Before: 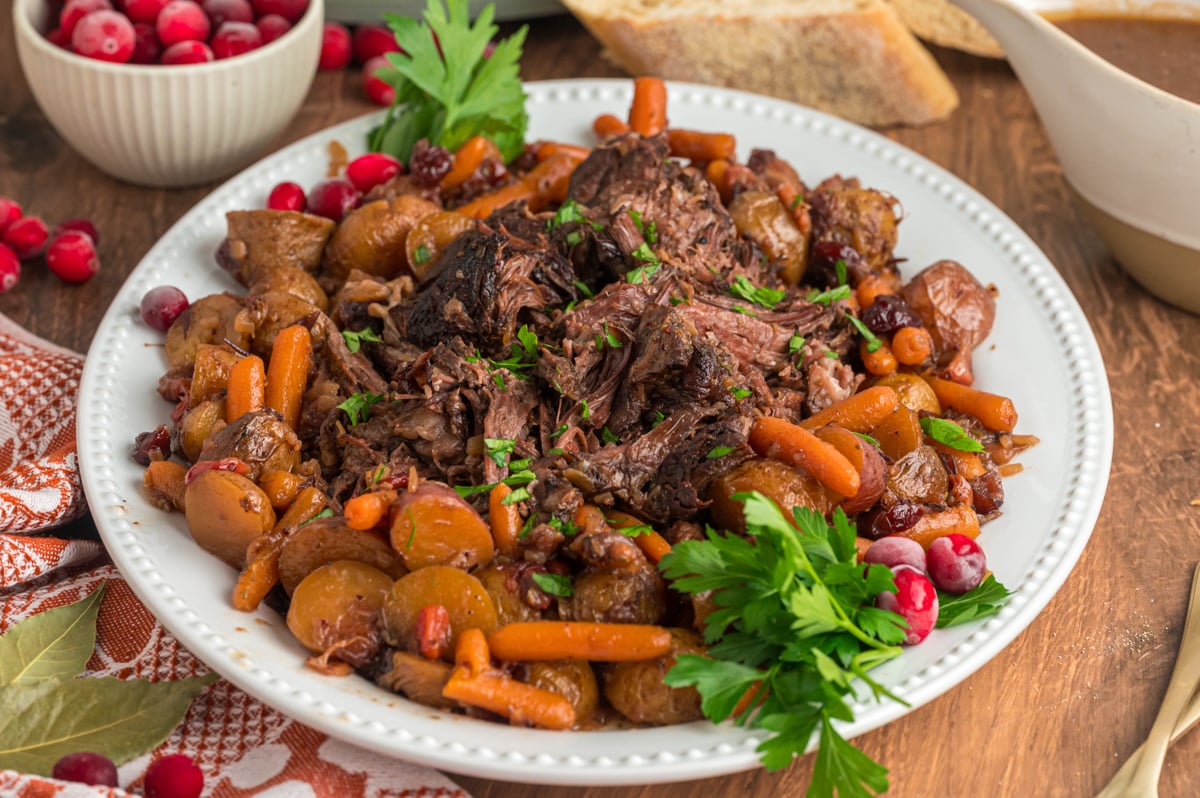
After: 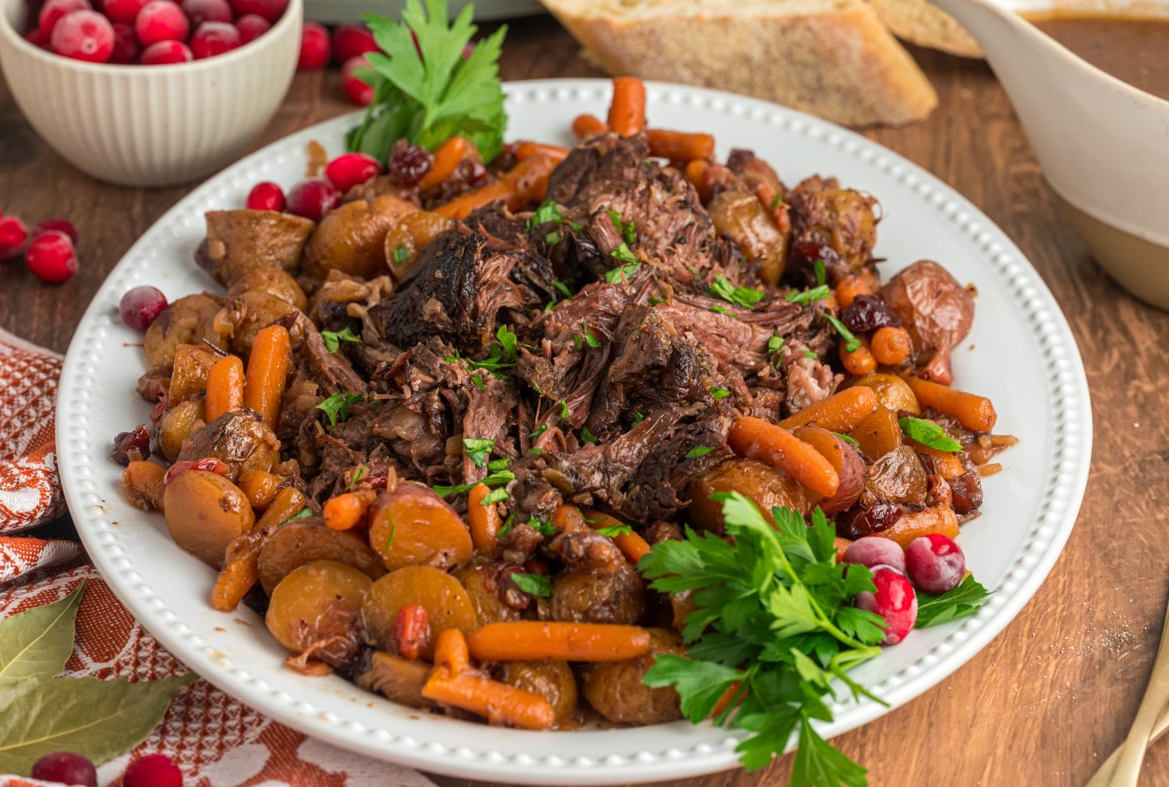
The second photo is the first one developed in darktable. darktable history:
crop and rotate: left 1.779%, right 0.77%, bottom 1.277%
